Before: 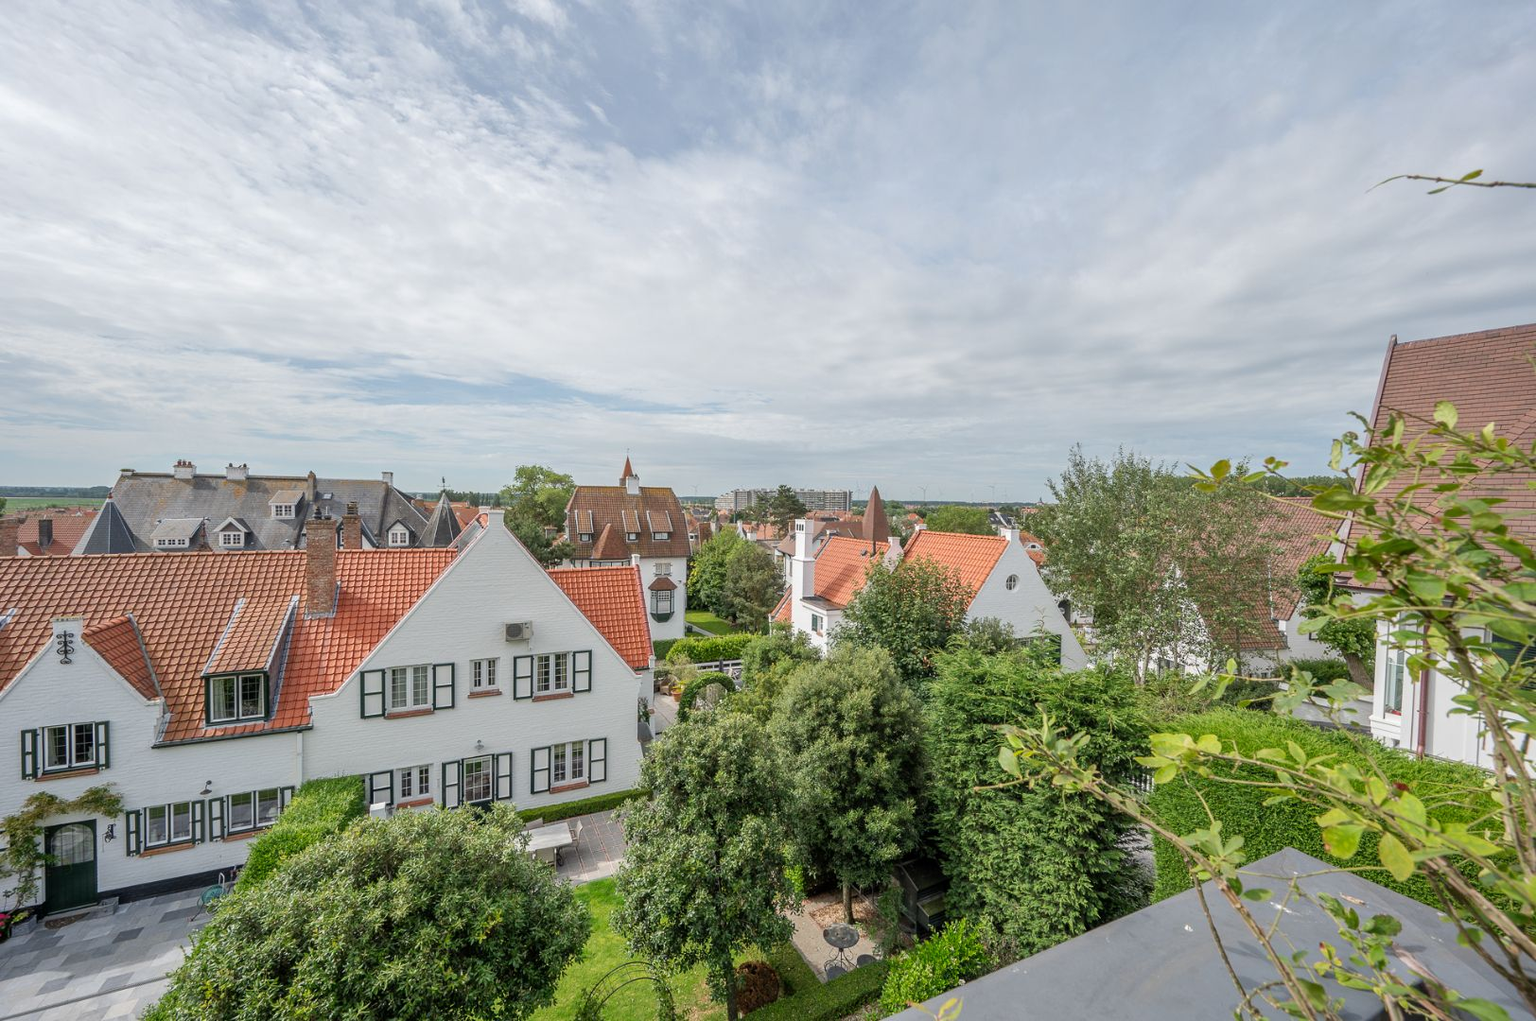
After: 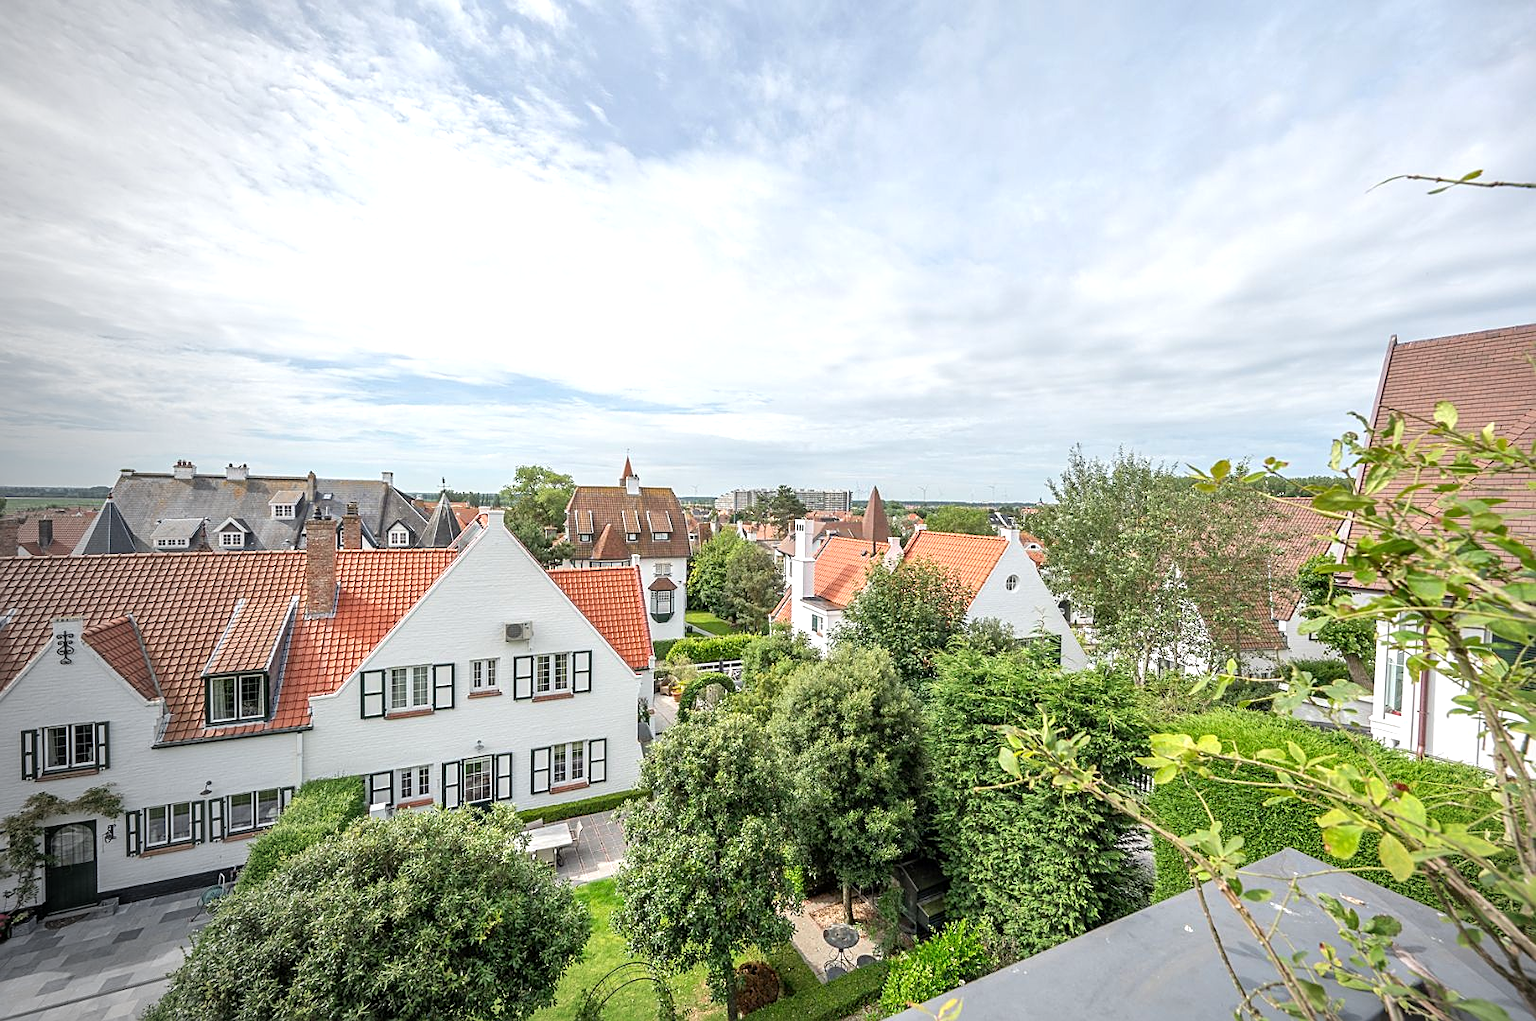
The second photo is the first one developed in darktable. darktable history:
exposure: exposure 0.6 EV, compensate highlight preservation false
sharpen: amount 0.5
vignetting: center (0.217, -0.237)
